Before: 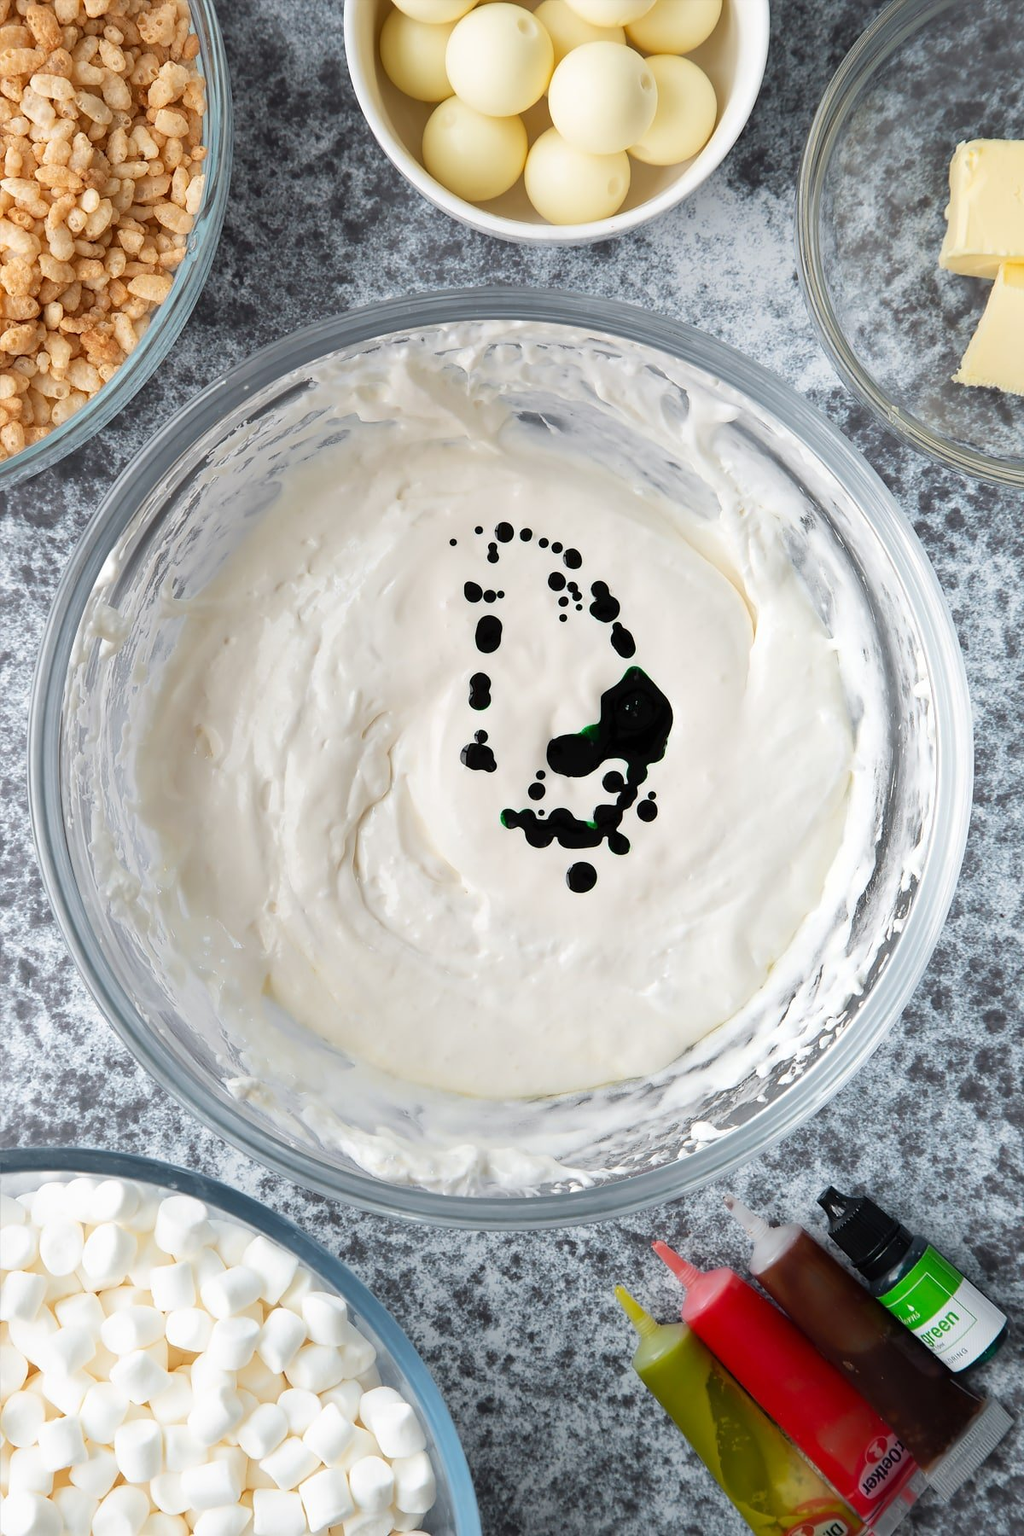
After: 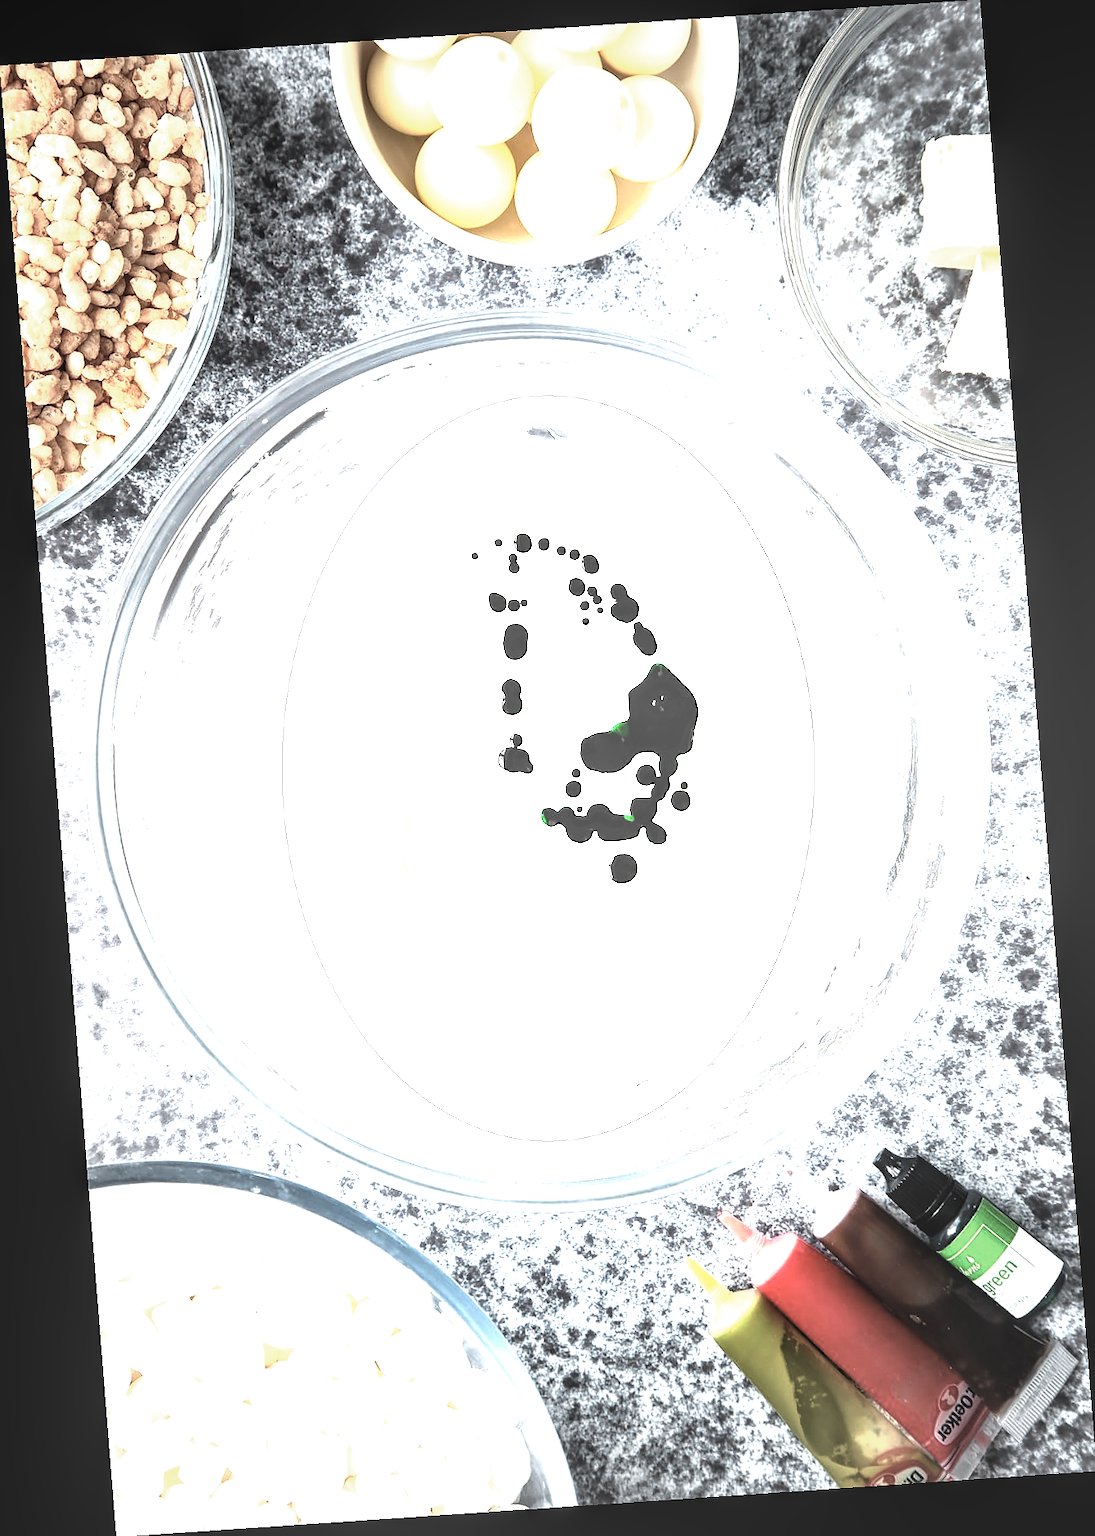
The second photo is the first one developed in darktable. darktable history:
exposure: black level correction 0, exposure 1.388 EV, compensate exposure bias true, compensate highlight preservation false
sharpen: radius 1
levels: levels [0.044, 0.475, 0.791]
rotate and perspective: rotation -4.2°, shear 0.006, automatic cropping off
base curve: preserve colors none
vignetting: fall-off start 48.41%, automatic ratio true, width/height ratio 1.29, unbound false
local contrast: on, module defaults
